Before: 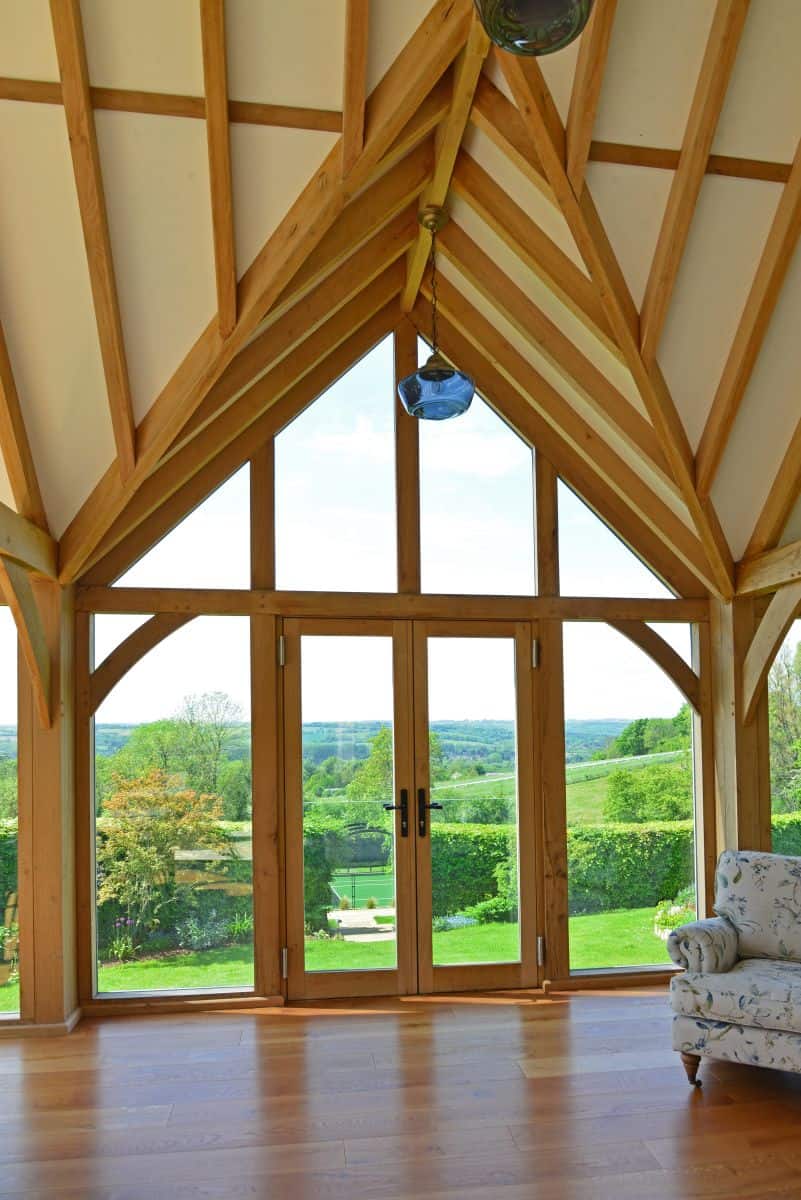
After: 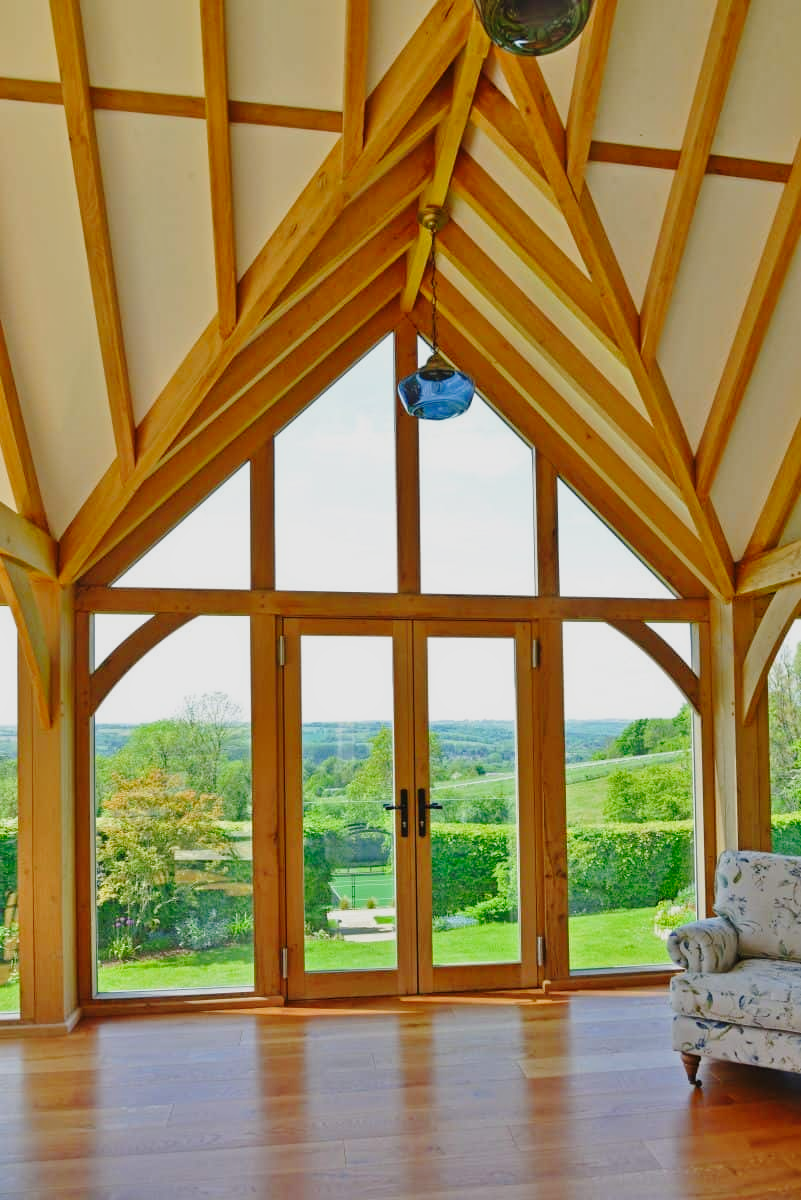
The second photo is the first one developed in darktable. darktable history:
tone equalizer: -8 EV -0.034 EV, -7 EV 0.041 EV, -6 EV -0.006 EV, -5 EV 0.004 EV, -4 EV -0.042 EV, -3 EV -0.241 EV, -2 EV -0.656 EV, -1 EV -1.01 EV, +0 EV -0.985 EV, mask exposure compensation -0.514 EV
base curve: curves: ch0 [(0, 0) (0.028, 0.03) (0.121, 0.232) (0.46, 0.748) (0.859, 0.968) (1, 1)], preserve colors none
